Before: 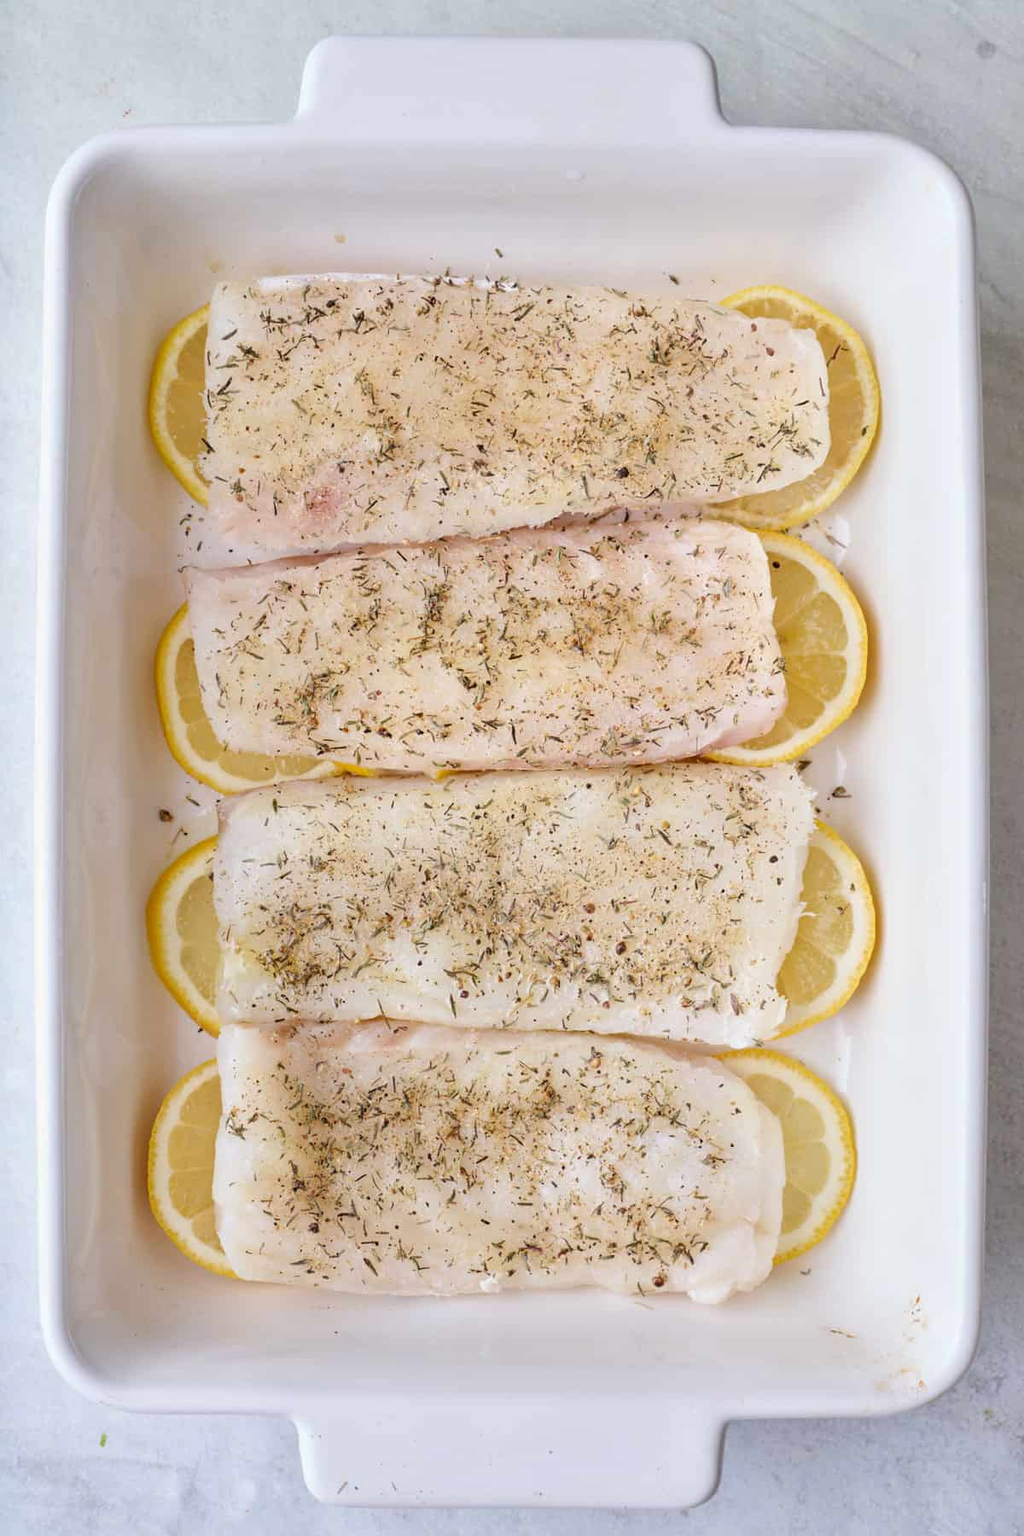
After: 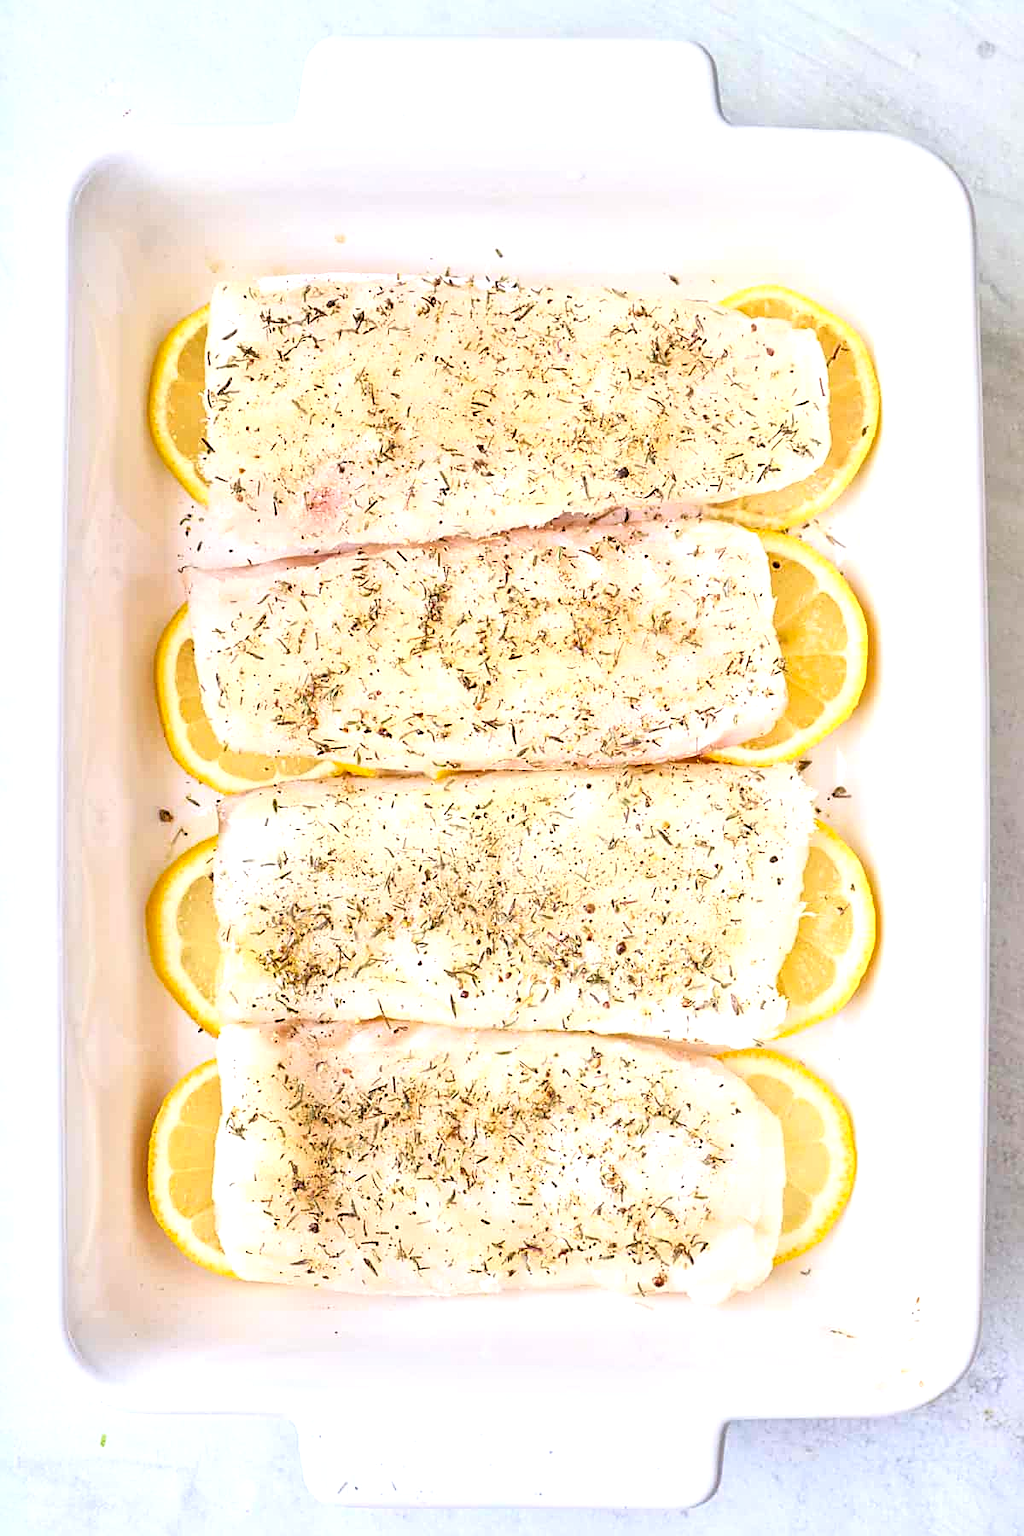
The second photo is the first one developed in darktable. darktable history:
contrast brightness saturation: contrast 0.204, brightness 0.16, saturation 0.224
exposure: black level correction 0, exposure 0.679 EV, compensate exposure bias true, compensate highlight preservation false
local contrast: mode bilateral grid, contrast 20, coarseness 49, detail 161%, midtone range 0.2
sharpen: on, module defaults
